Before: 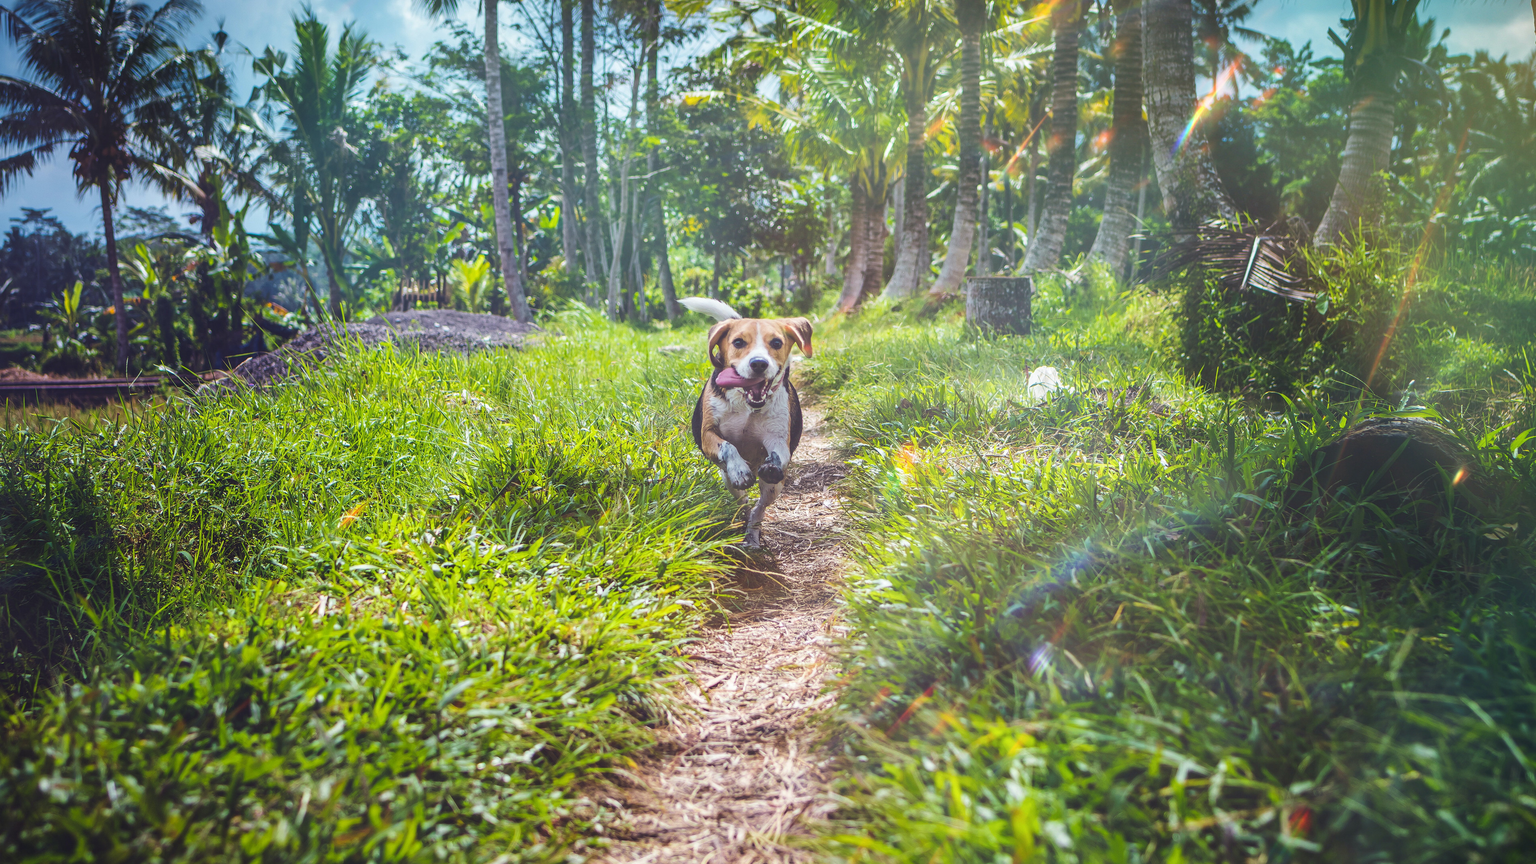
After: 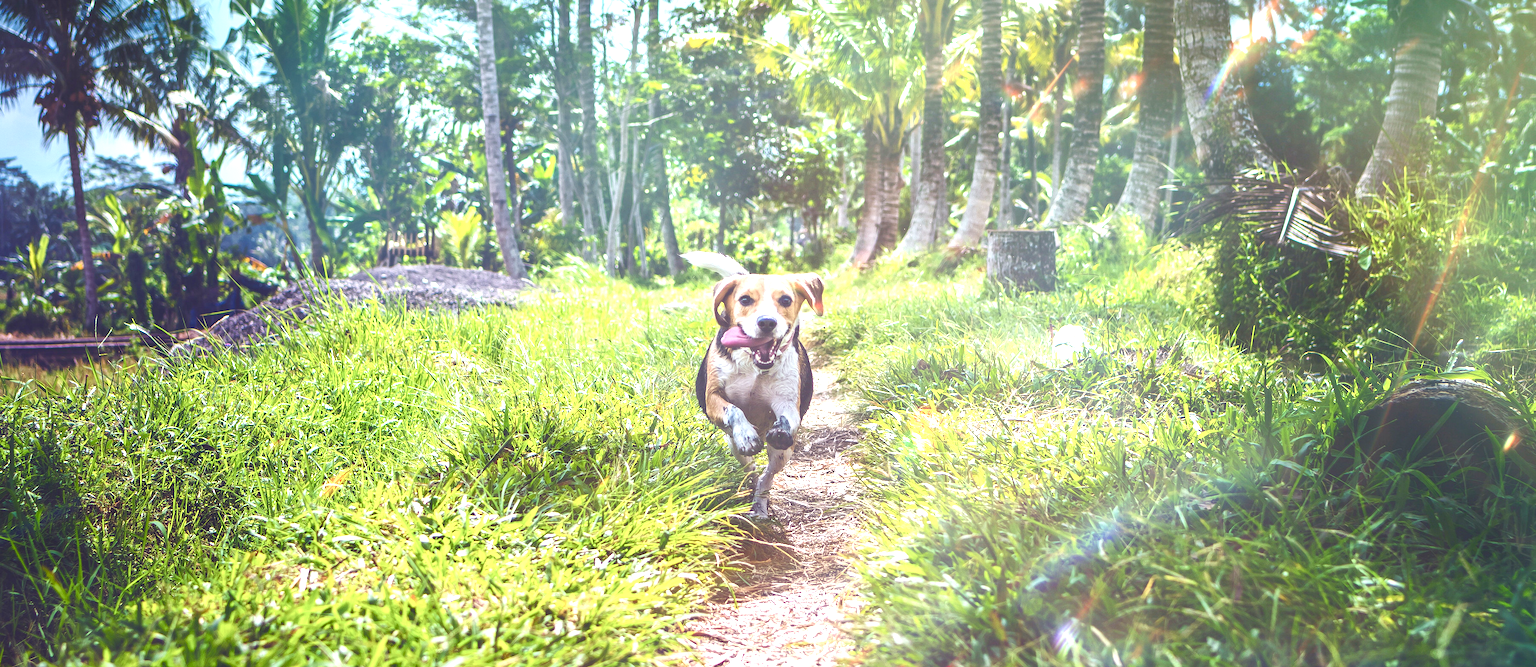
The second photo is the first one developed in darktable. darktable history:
color balance rgb: perceptual saturation grading › global saturation 40.274%, perceptual saturation grading › highlights -50.552%, perceptual saturation grading › shadows 30.896%, global vibrance -24.468%
exposure: black level correction 0, exposure 1.001 EV, compensate exposure bias true, compensate highlight preservation false
crop: left 2.41%, top 7.023%, right 3.379%, bottom 20.119%
